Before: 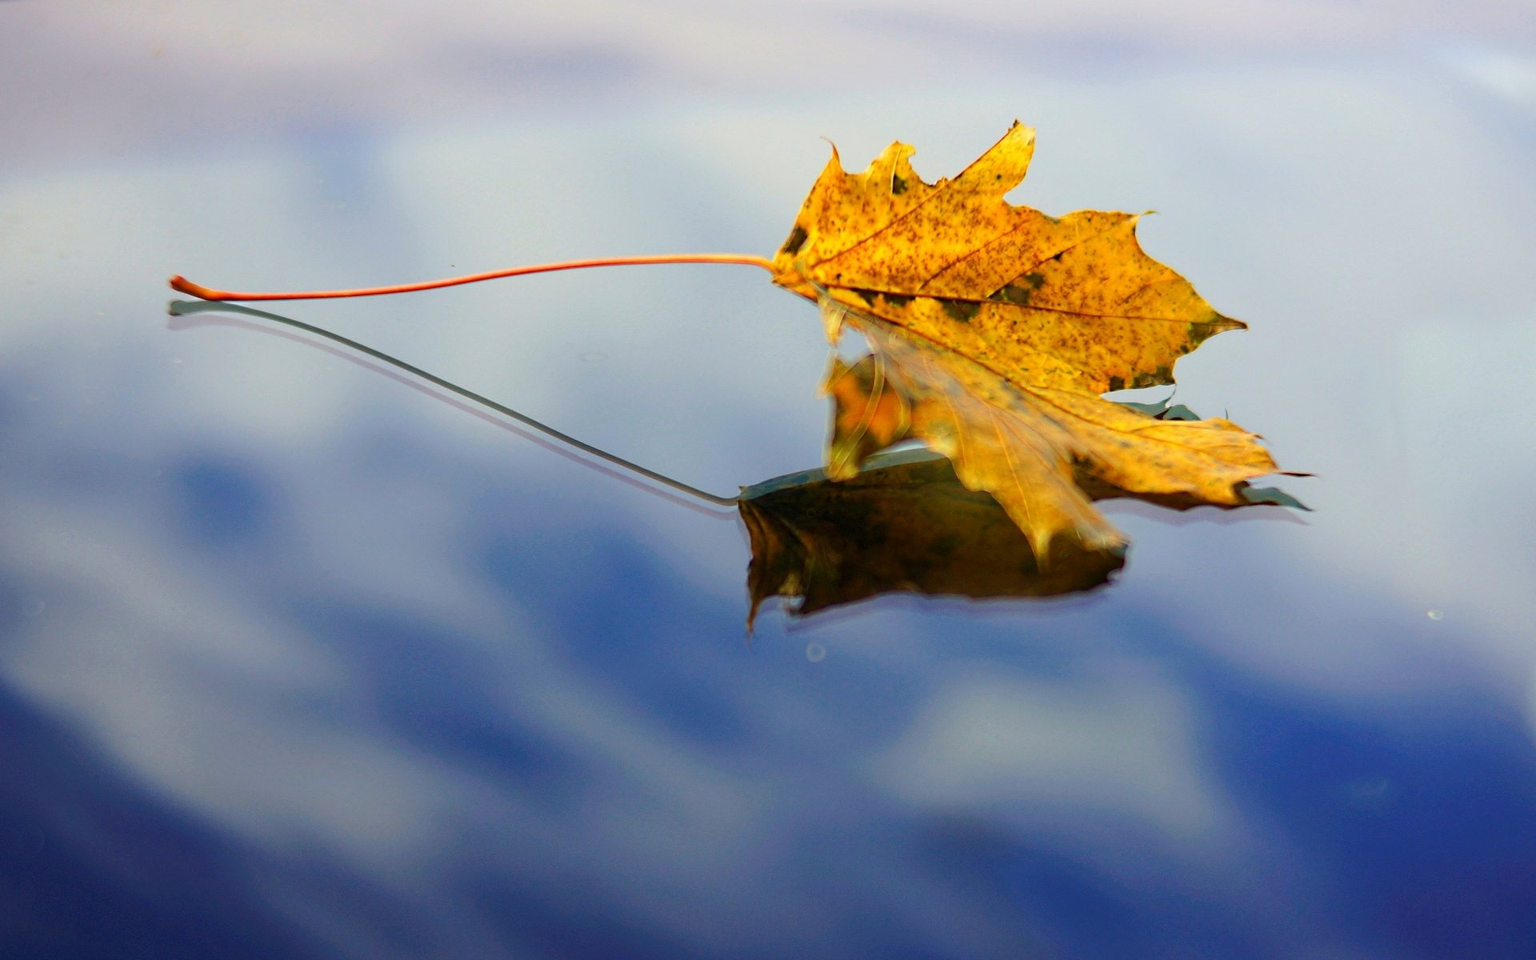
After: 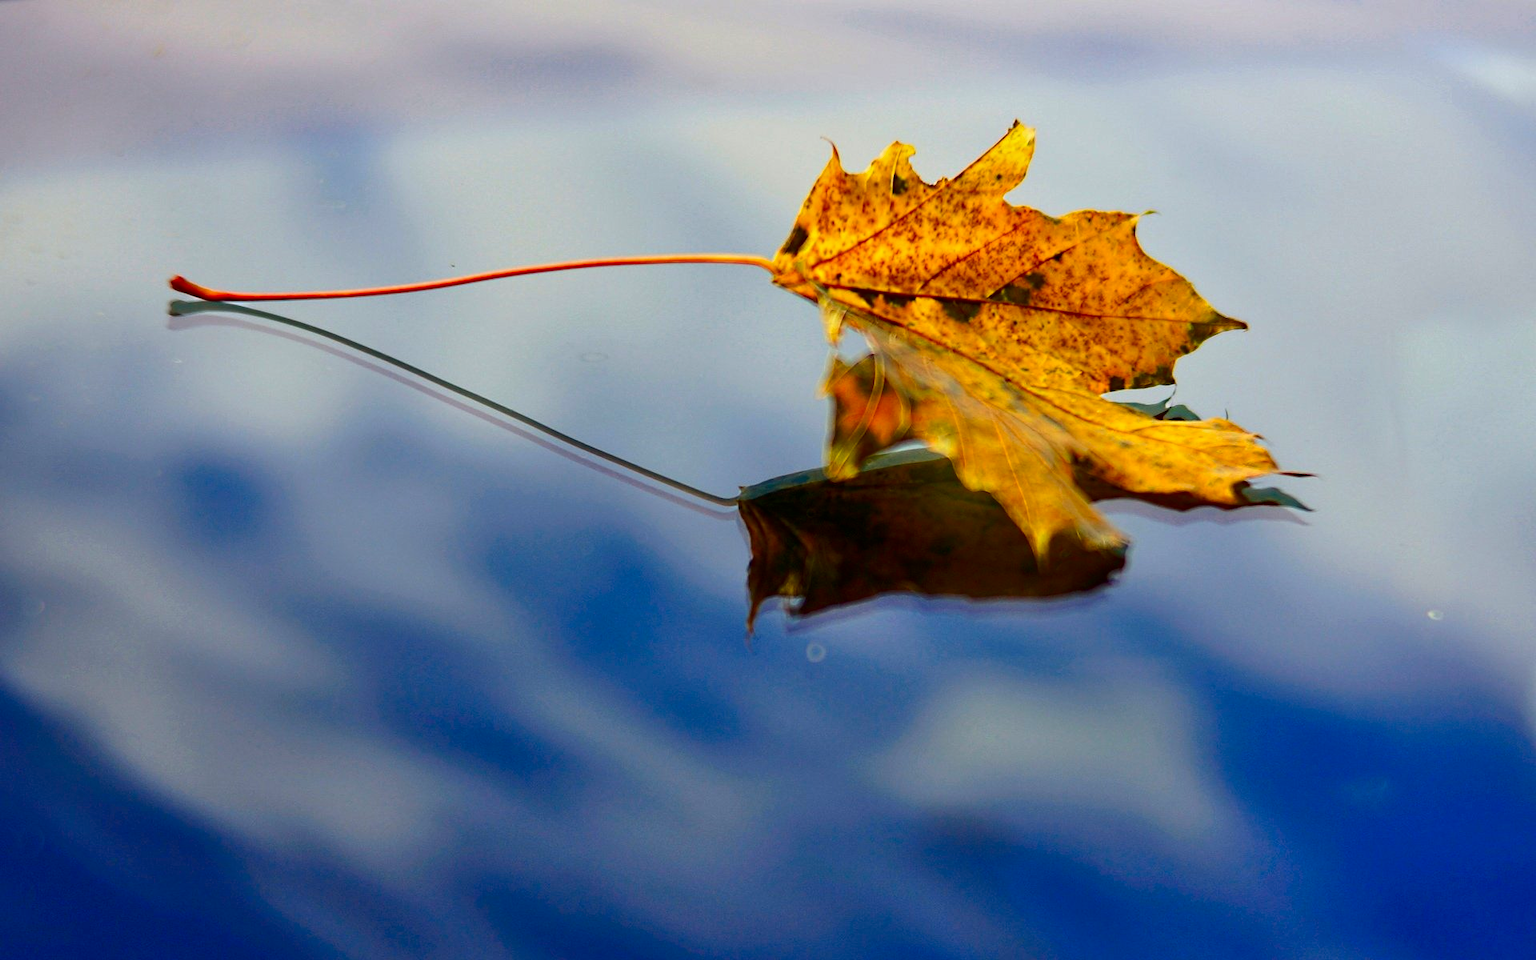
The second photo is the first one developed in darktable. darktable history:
tone equalizer: on, module defaults
contrast brightness saturation: contrast 0.12, brightness -0.12, saturation 0.2
shadows and highlights: shadows 49, highlights -41, soften with gaussian
